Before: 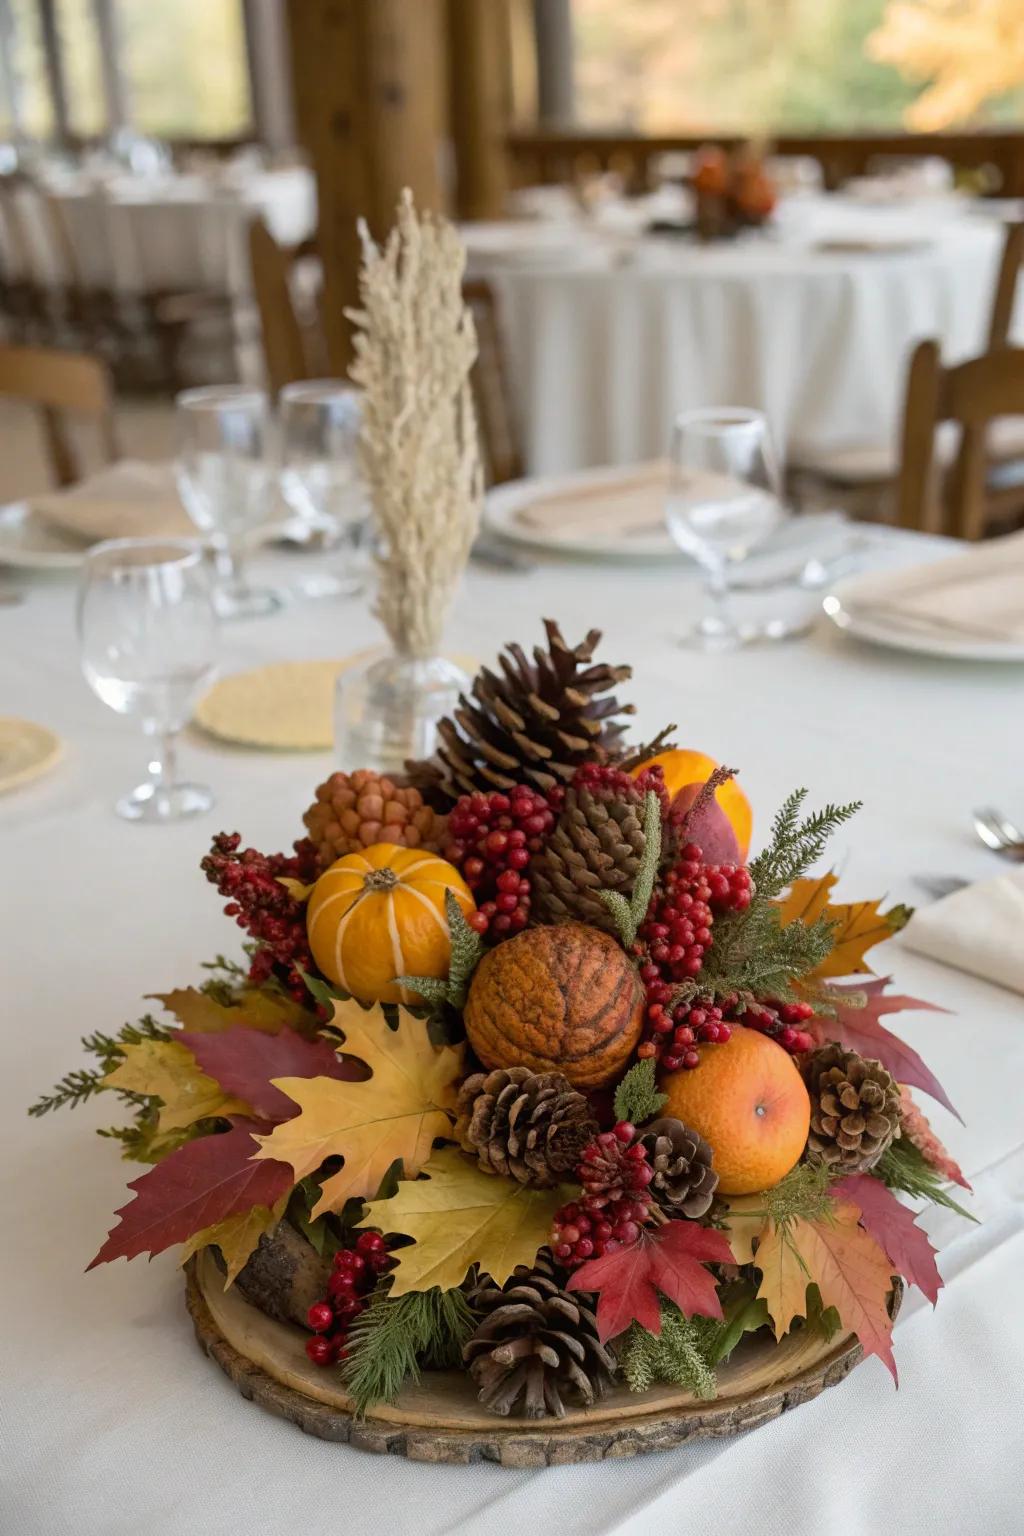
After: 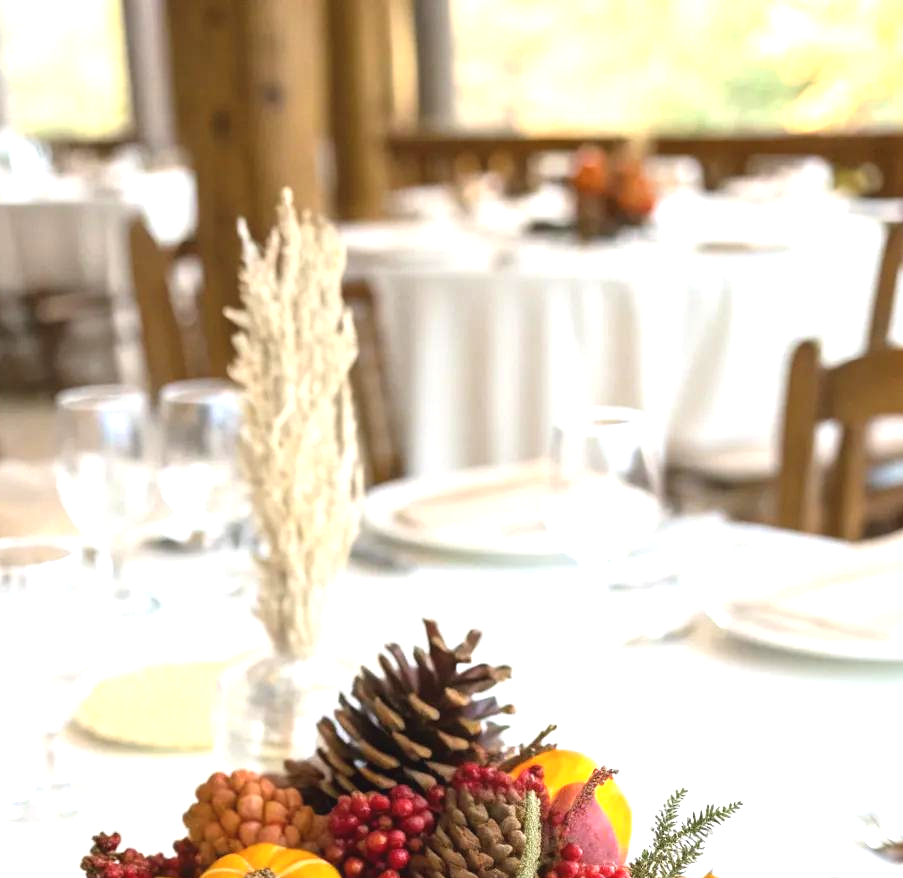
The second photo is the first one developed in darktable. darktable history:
exposure: black level correction -0.002, exposure 1.115 EV, compensate highlight preservation false
crop and rotate: left 11.812%, bottom 42.776%
